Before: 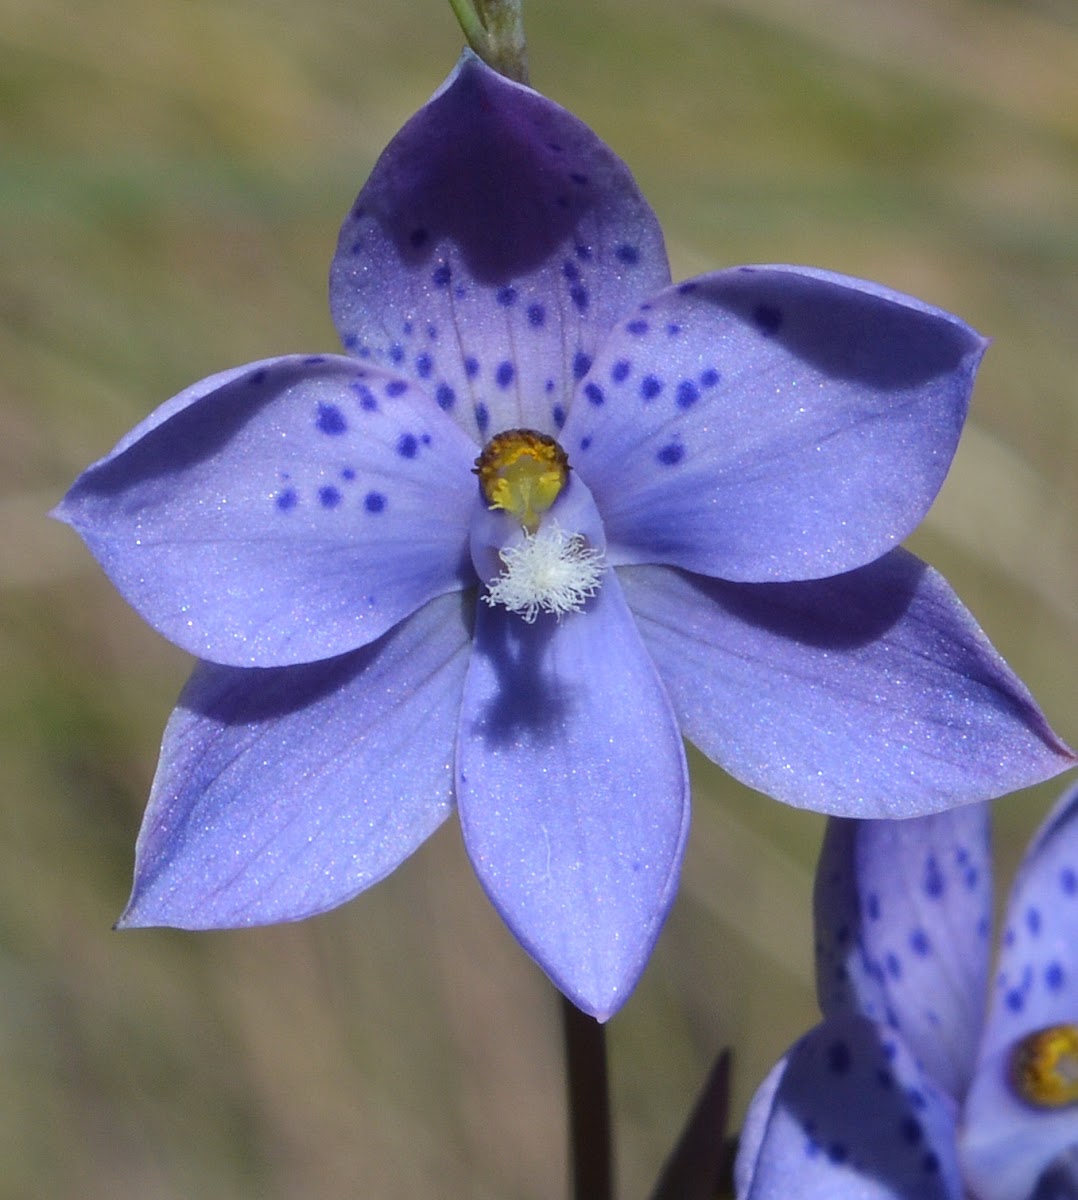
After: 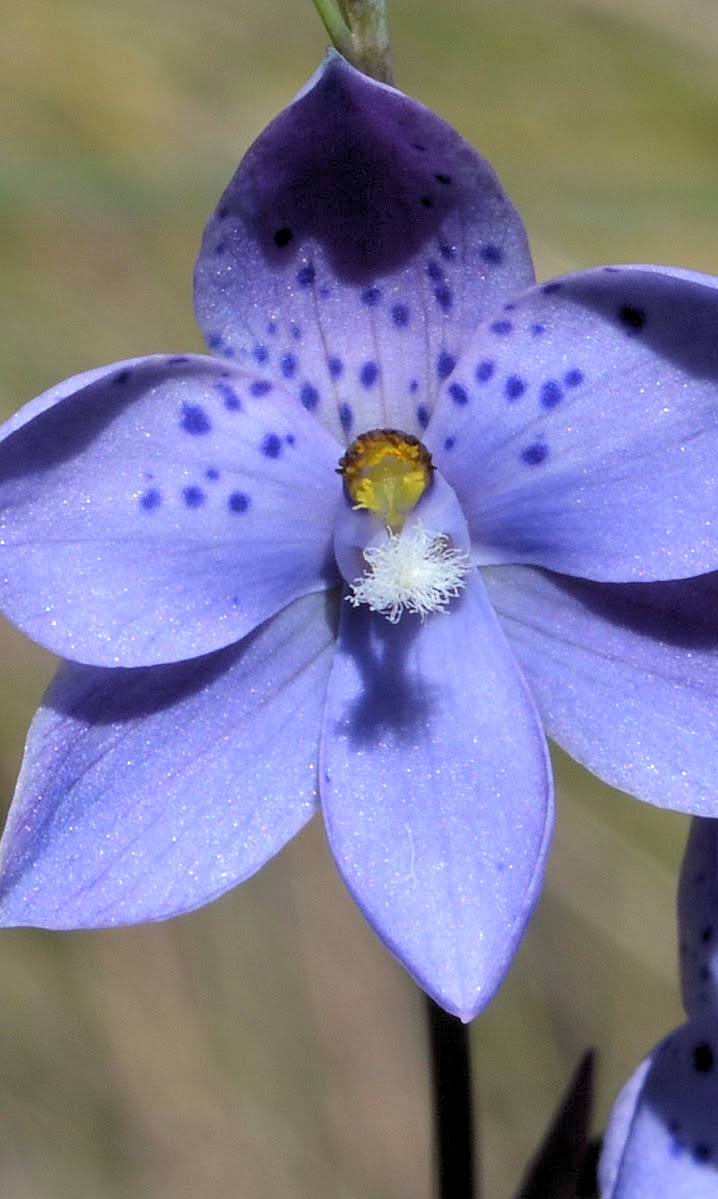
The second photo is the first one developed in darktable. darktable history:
crop and rotate: left 12.673%, right 20.66%
rgb levels: levels [[0.01, 0.419, 0.839], [0, 0.5, 1], [0, 0.5, 1]]
